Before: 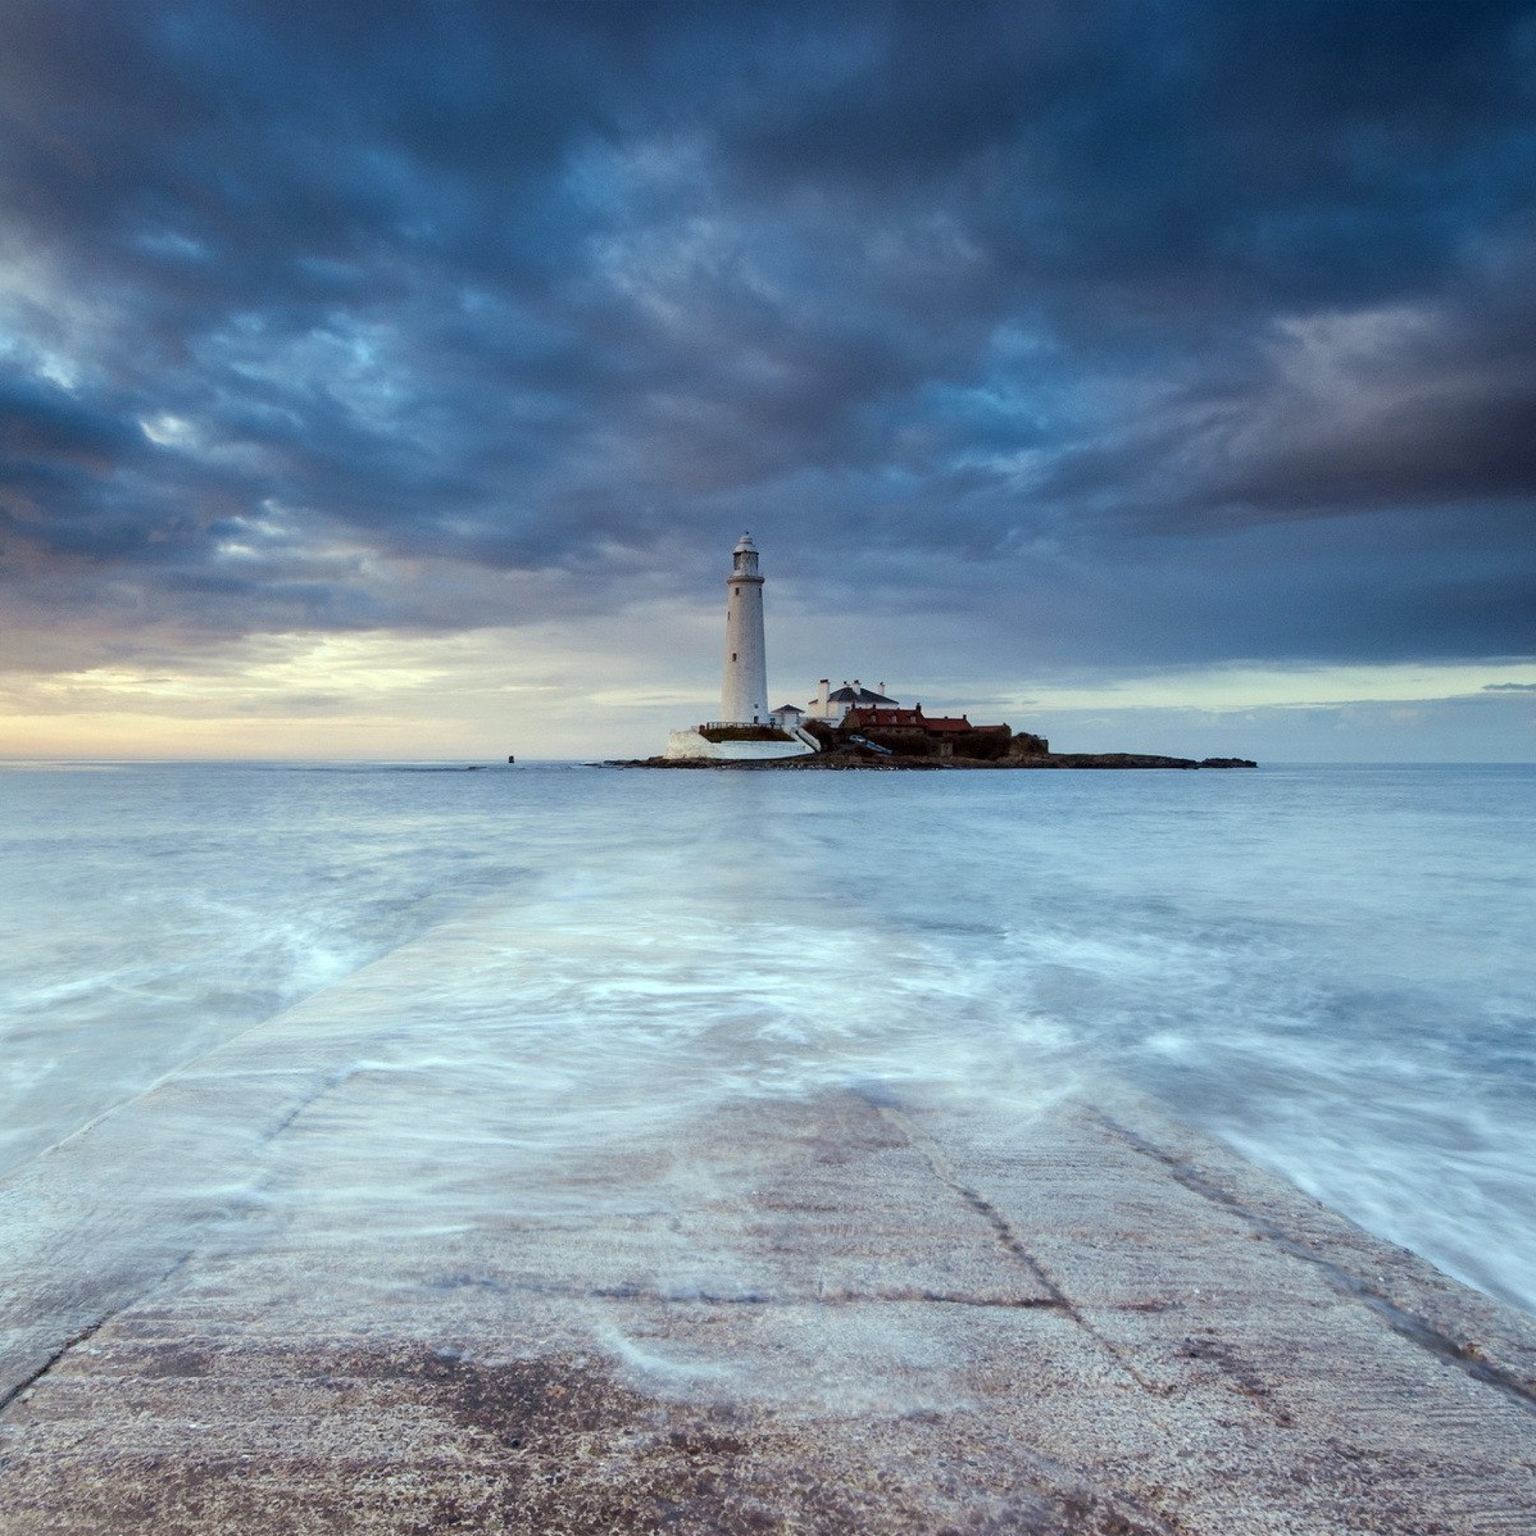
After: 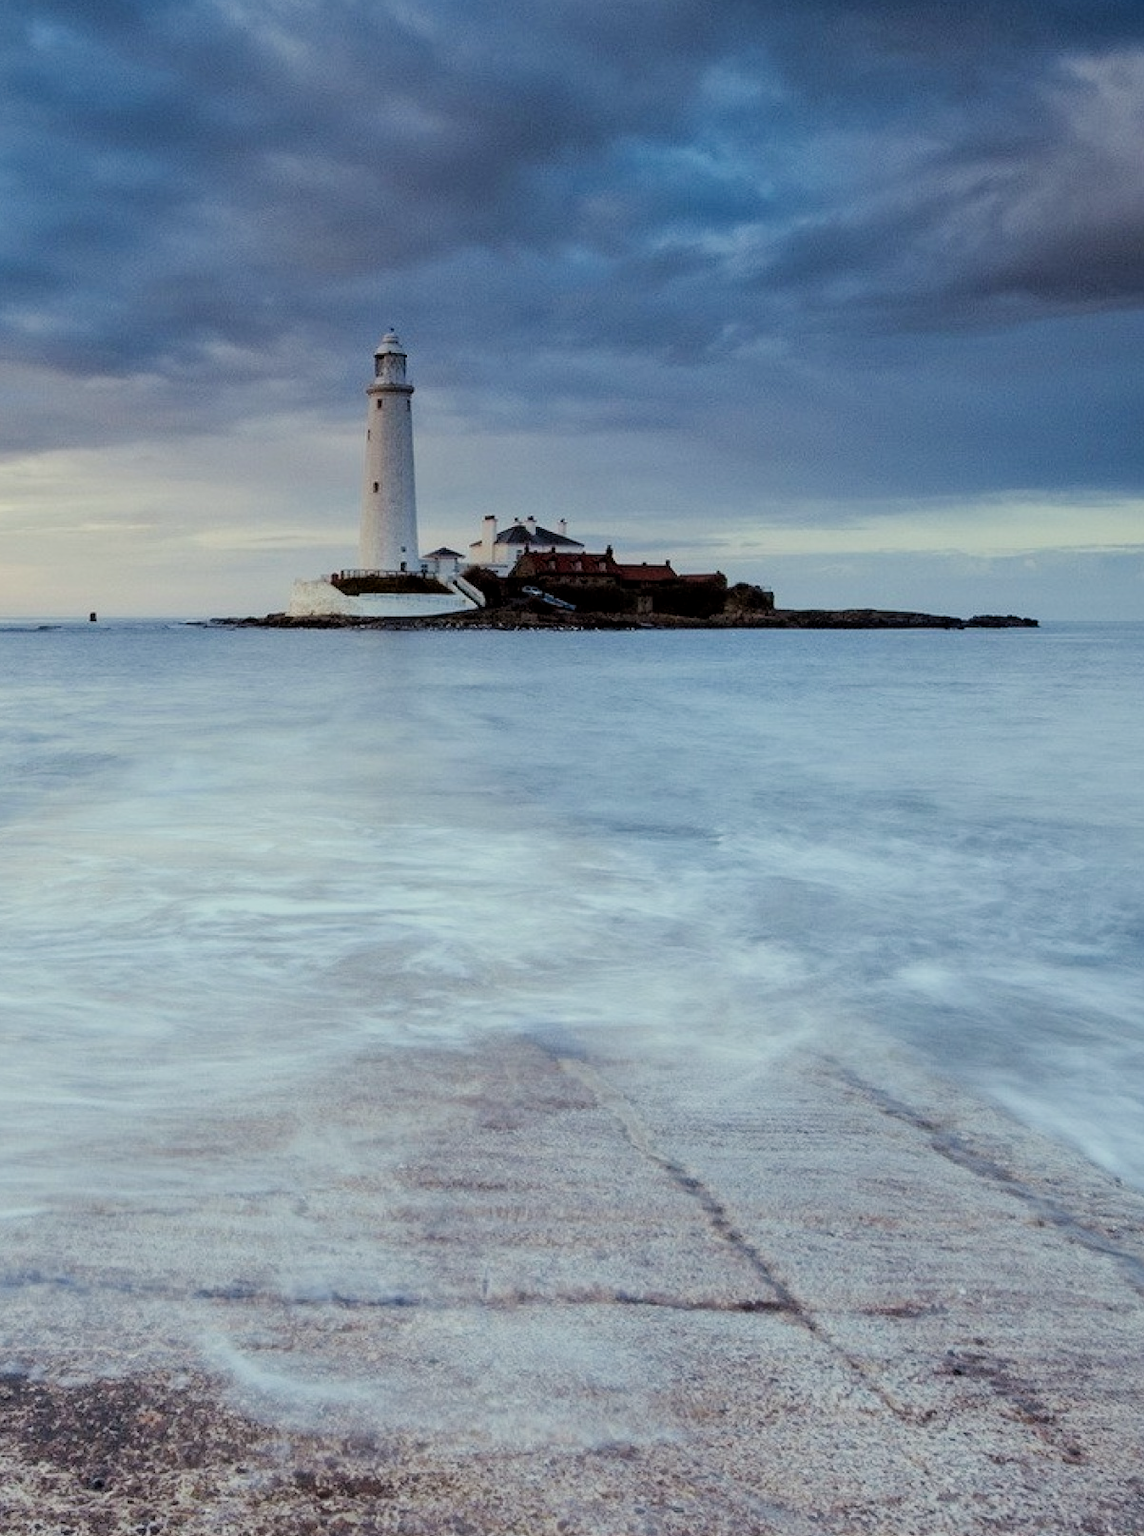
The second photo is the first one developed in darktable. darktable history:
filmic rgb: black relative exposure -7.65 EV, white relative exposure 4.56 EV, hardness 3.61, contrast 0.99
crop and rotate: left 28.526%, top 17.792%, right 12.693%, bottom 3.335%
local contrast: mode bilateral grid, contrast 10, coarseness 26, detail 110%, midtone range 0.2
exposure: black level correction 0.001, compensate highlight preservation false
